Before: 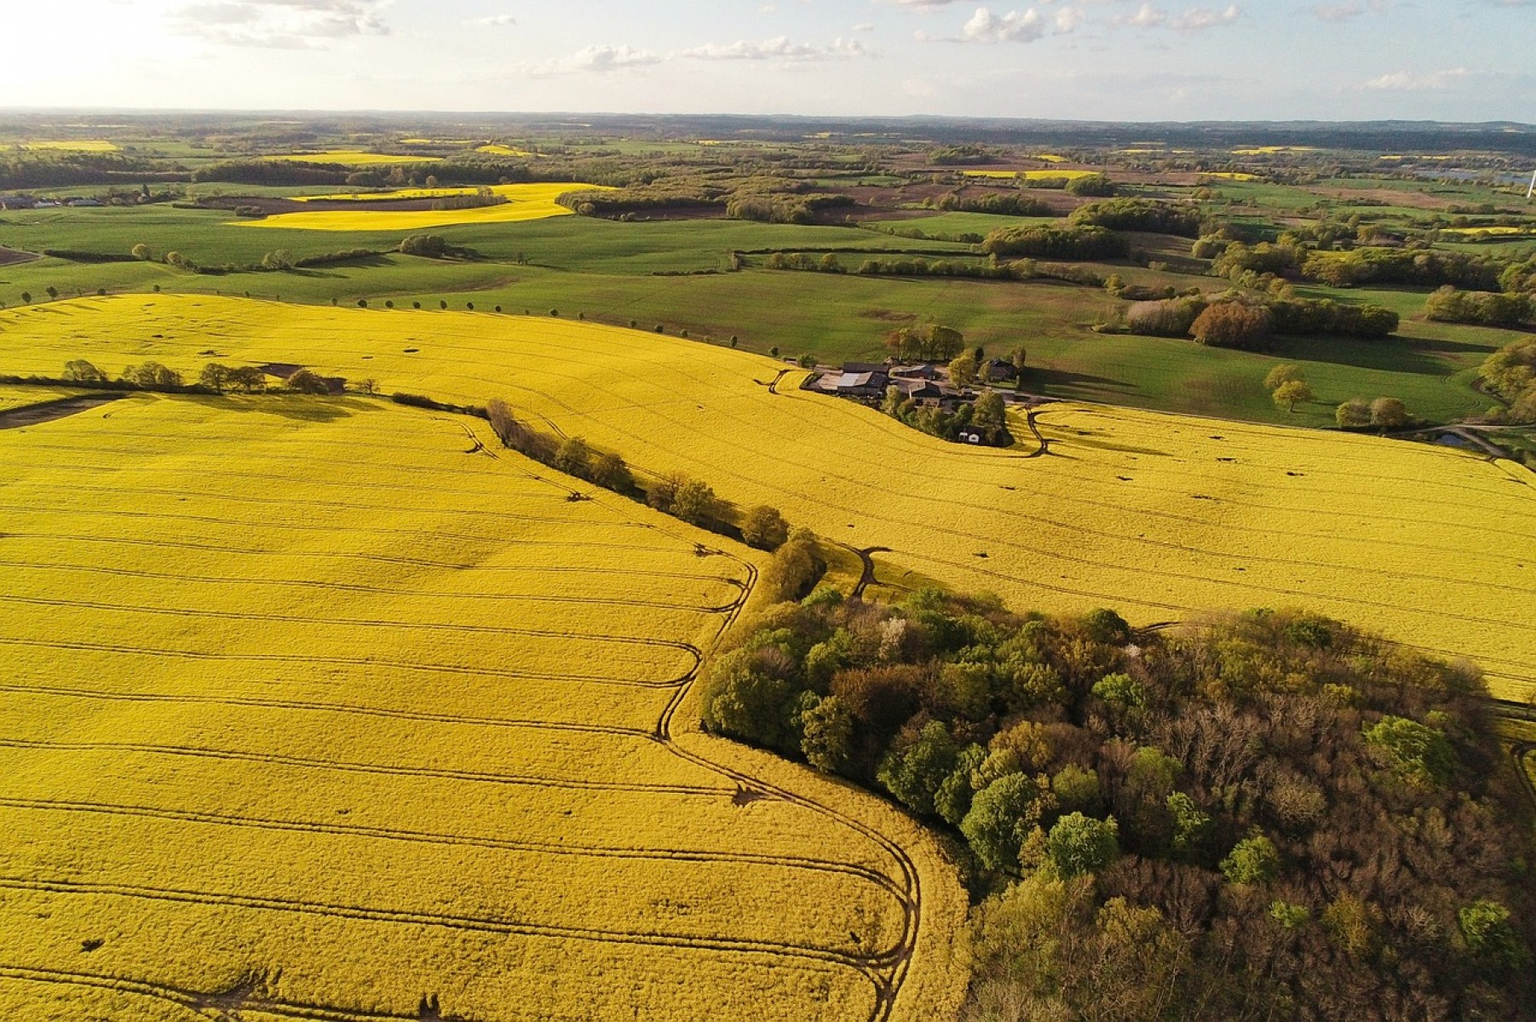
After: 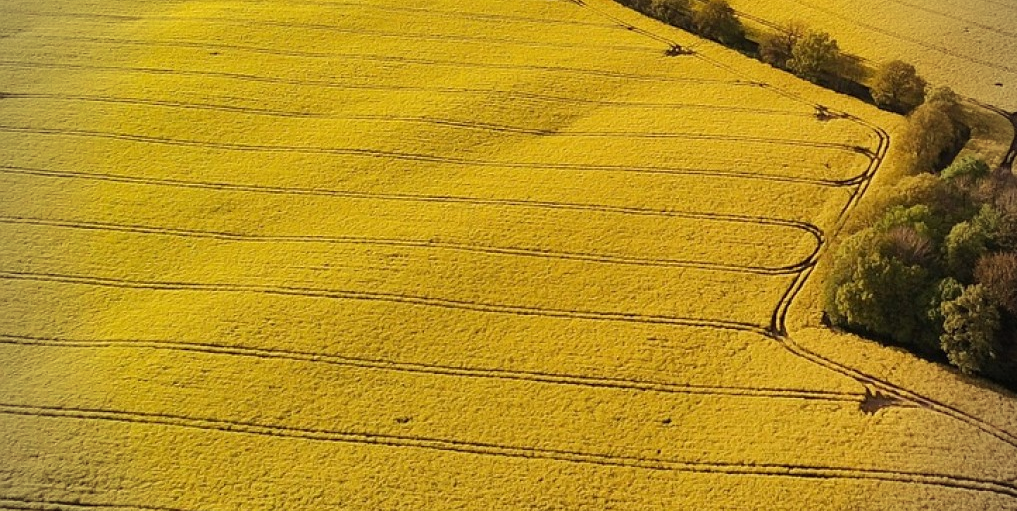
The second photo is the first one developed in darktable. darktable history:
crop: top 44.483%, right 43.593%, bottom 12.892%
vignetting: on, module defaults
